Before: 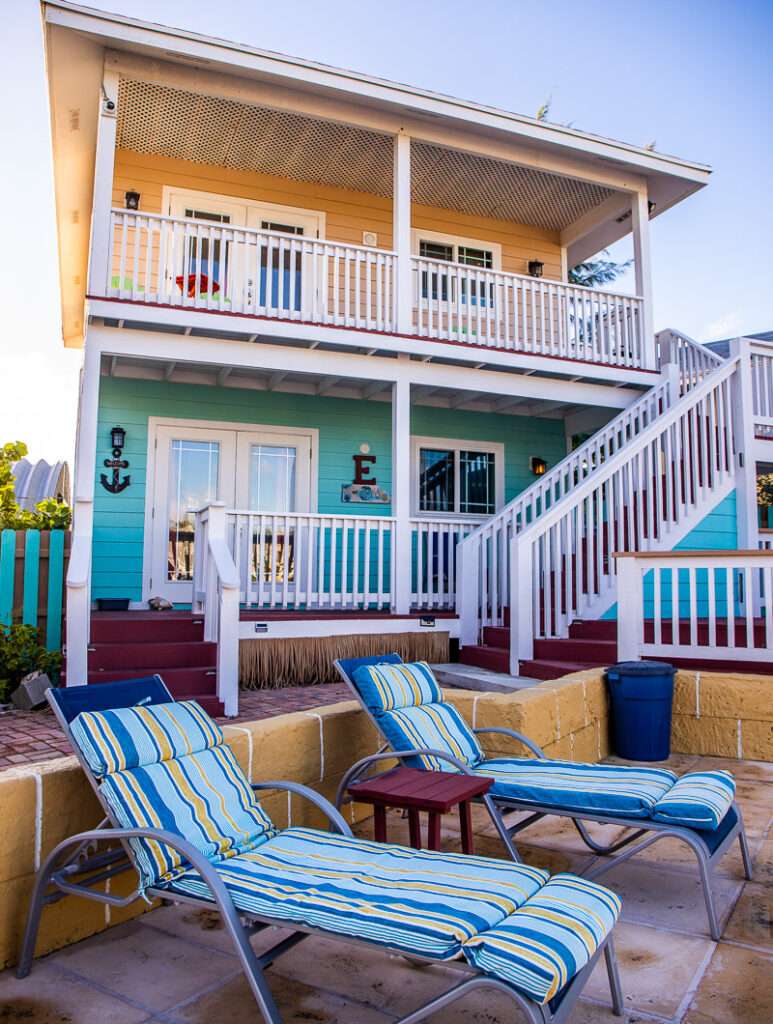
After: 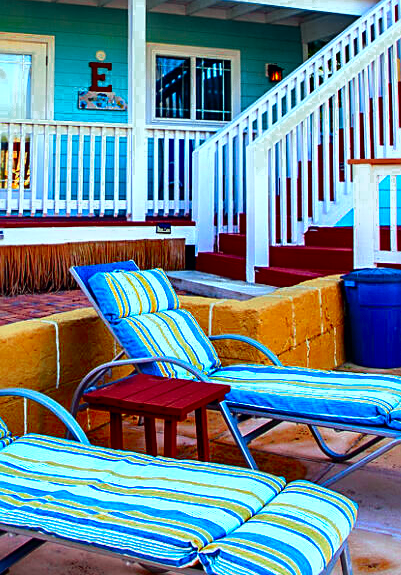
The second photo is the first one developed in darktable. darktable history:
tone curve: curves: ch0 [(0, 0) (0.105, 0.068) (0.195, 0.162) (0.283, 0.283) (0.384, 0.404) (0.485, 0.531) (0.638, 0.681) (0.795, 0.879) (1, 0.977)]; ch1 [(0, 0) (0.161, 0.092) (0.35, 0.33) (0.379, 0.401) (0.456, 0.469) (0.504, 0.498) (0.53, 0.532) (0.58, 0.619) (0.635, 0.671) (1, 1)]; ch2 [(0, 0) (0.371, 0.362) (0.437, 0.437) (0.483, 0.484) (0.53, 0.515) (0.56, 0.58) (0.622, 0.606) (1, 1)], color space Lab, independent channels, preserve colors none
crop: left 34.228%, top 38.388%, right 13.891%, bottom 5.454%
sharpen: on, module defaults
color correction: highlights a* -11.03, highlights b* 9.82, saturation 1.71
contrast brightness saturation: brightness -0.026, saturation 0.339
color zones: curves: ch0 [(0, 0.5) (0.125, 0.4) (0.25, 0.5) (0.375, 0.4) (0.5, 0.4) (0.625, 0.6) (0.75, 0.6) (0.875, 0.5)]; ch1 [(0, 0.4) (0.125, 0.5) (0.25, 0.4) (0.375, 0.4) (0.5, 0.4) (0.625, 0.4) (0.75, 0.5) (0.875, 0.4)]; ch2 [(0, 0.6) (0.125, 0.5) (0.25, 0.5) (0.375, 0.6) (0.5, 0.6) (0.625, 0.5) (0.75, 0.5) (0.875, 0.5)]
